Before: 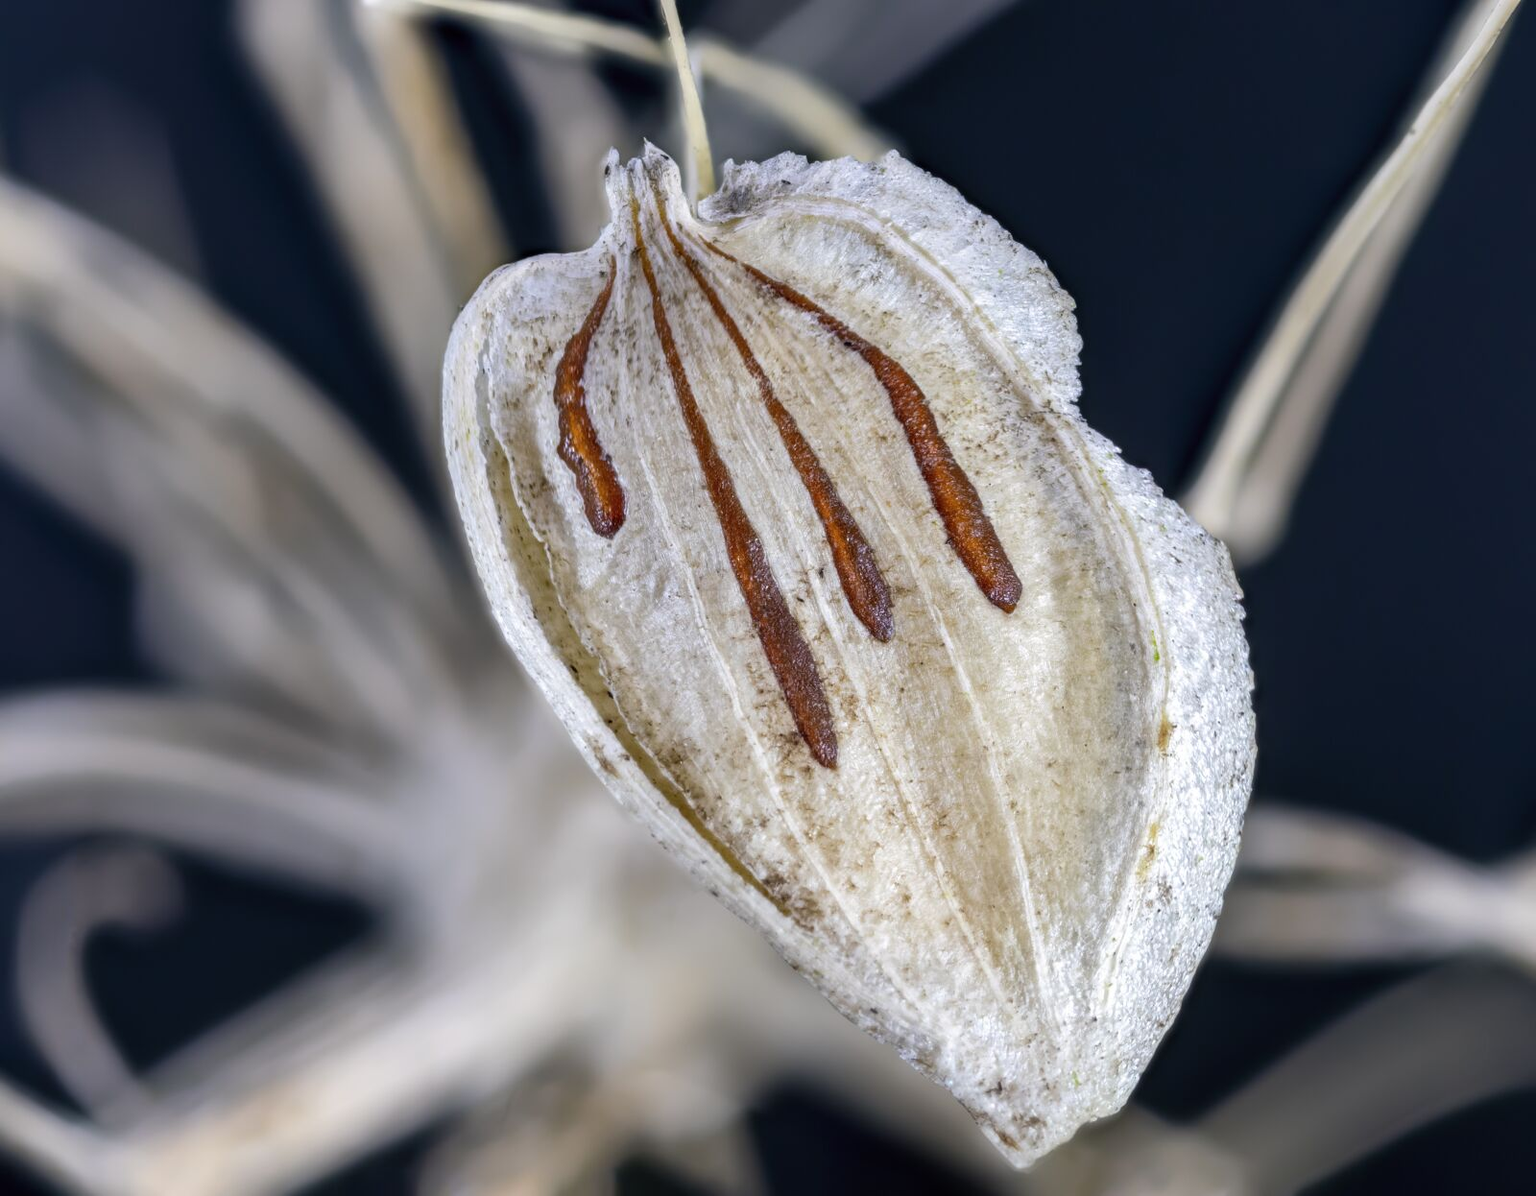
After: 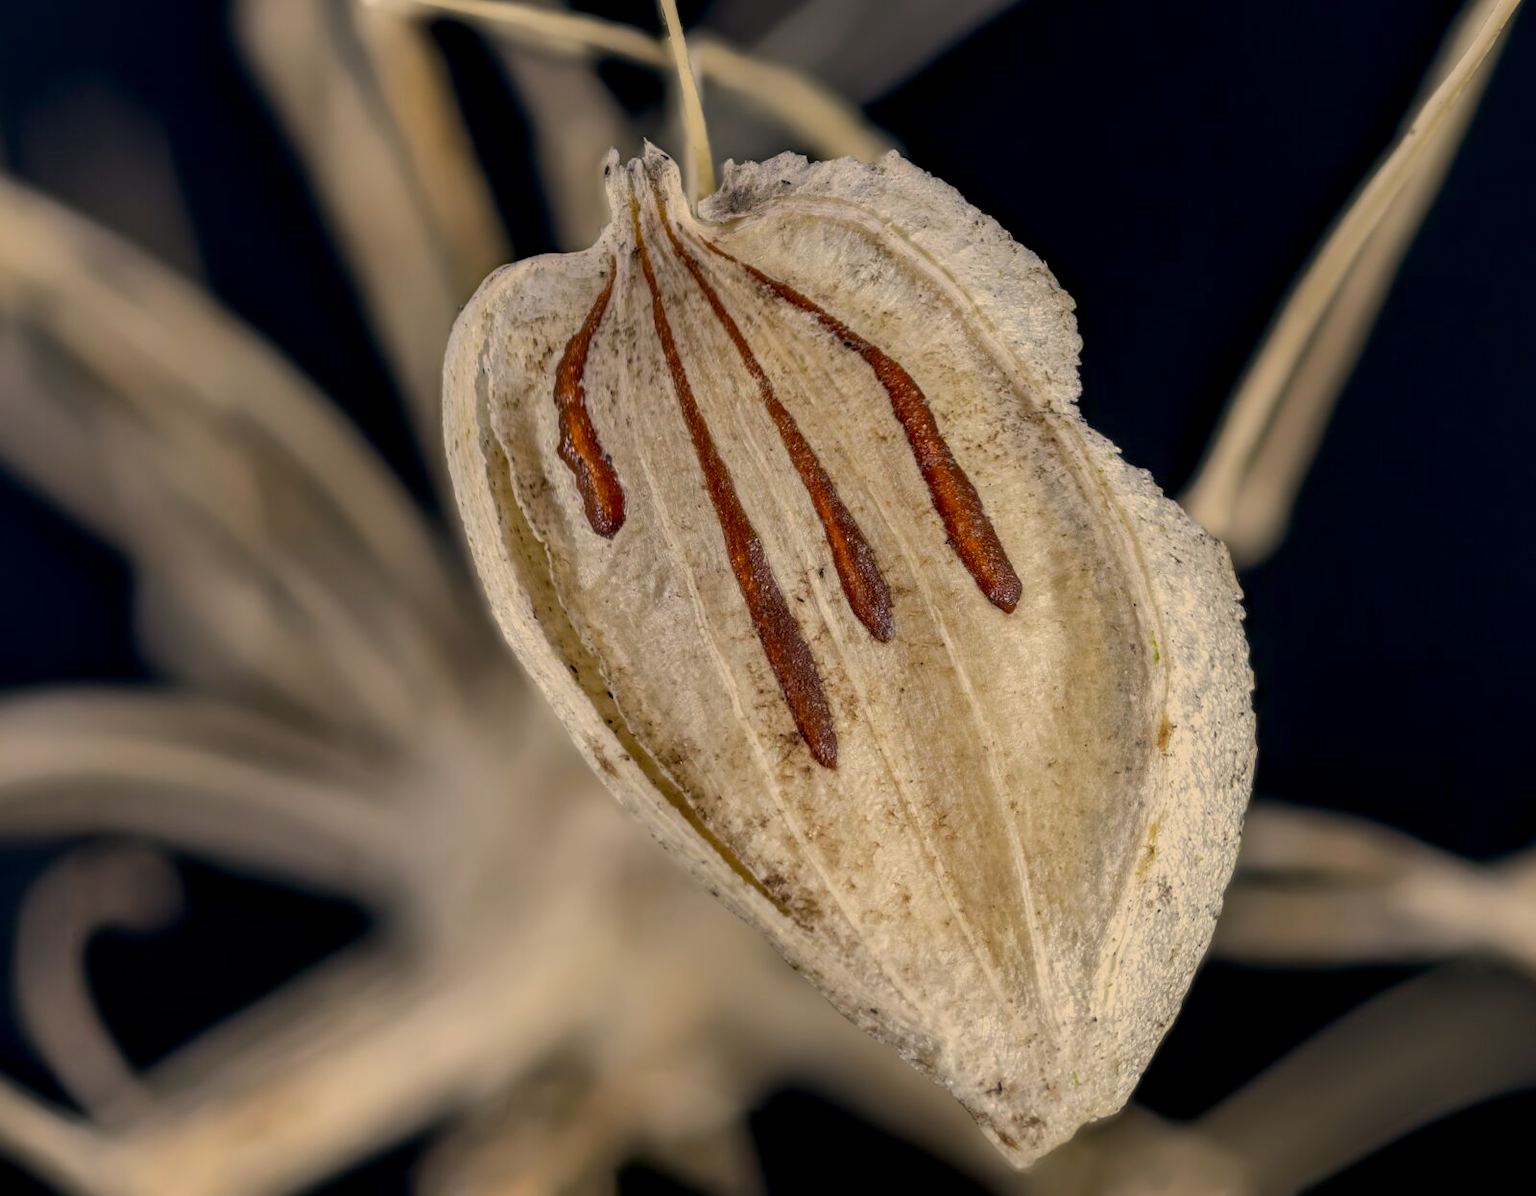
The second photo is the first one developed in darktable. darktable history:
white balance: red 1.123, blue 0.83
exposure: black level correction 0.009, exposure -0.637 EV, compensate highlight preservation false
color correction: saturation 1.11
